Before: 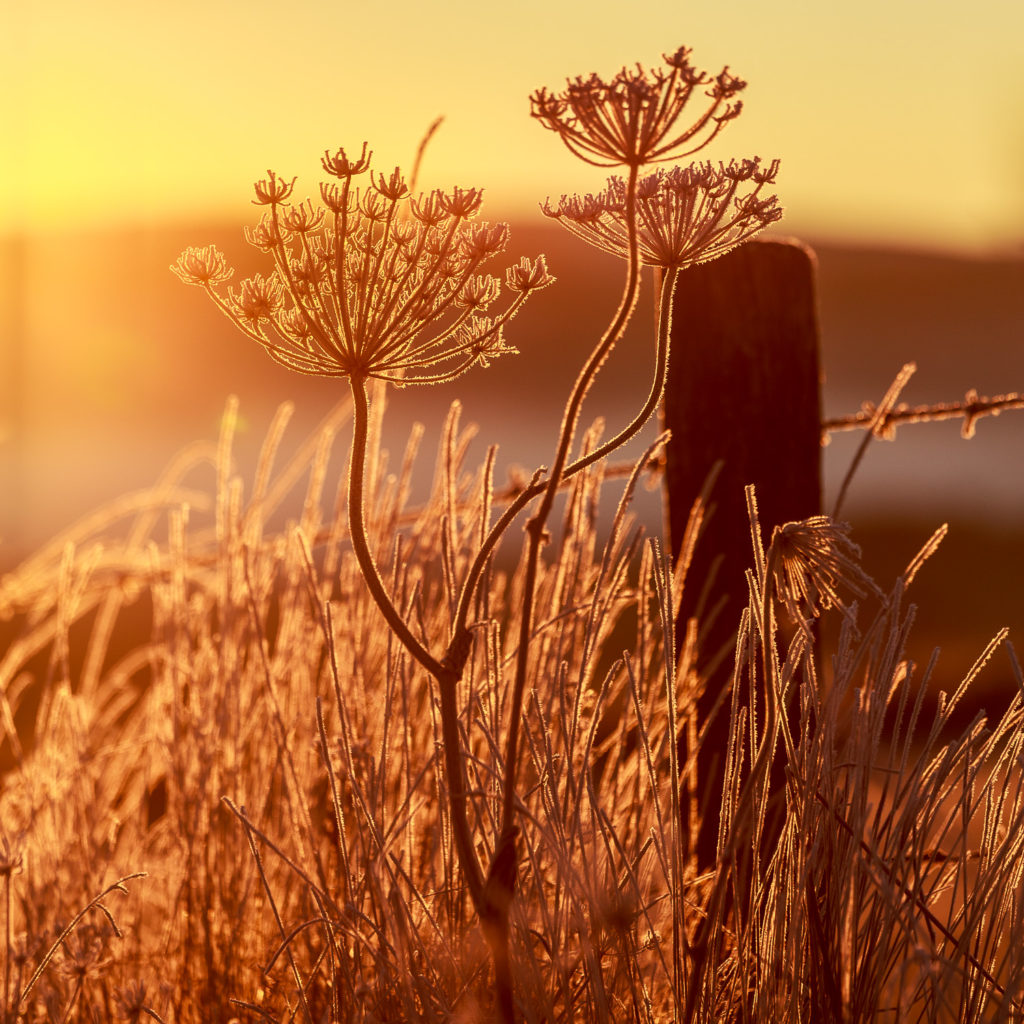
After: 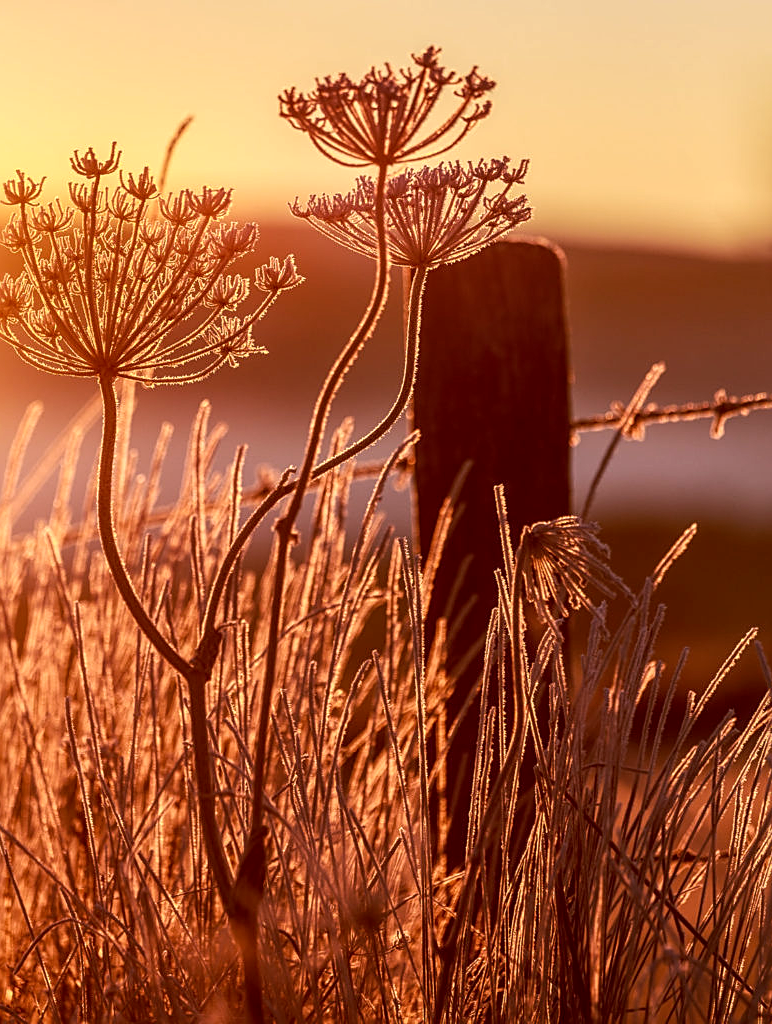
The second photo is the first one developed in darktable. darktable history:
sharpen: on, module defaults
local contrast: on, module defaults
white balance: red 1.042, blue 1.17
crop and rotate: left 24.6%
